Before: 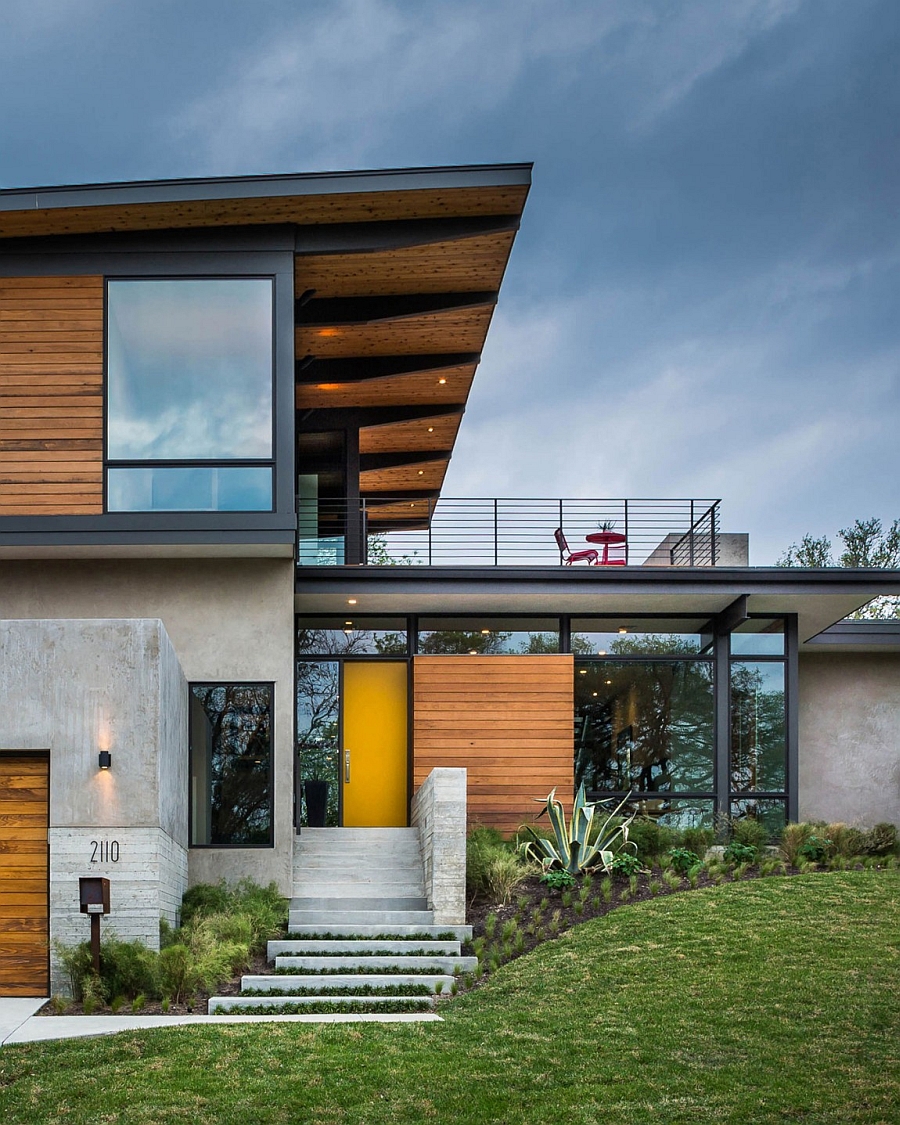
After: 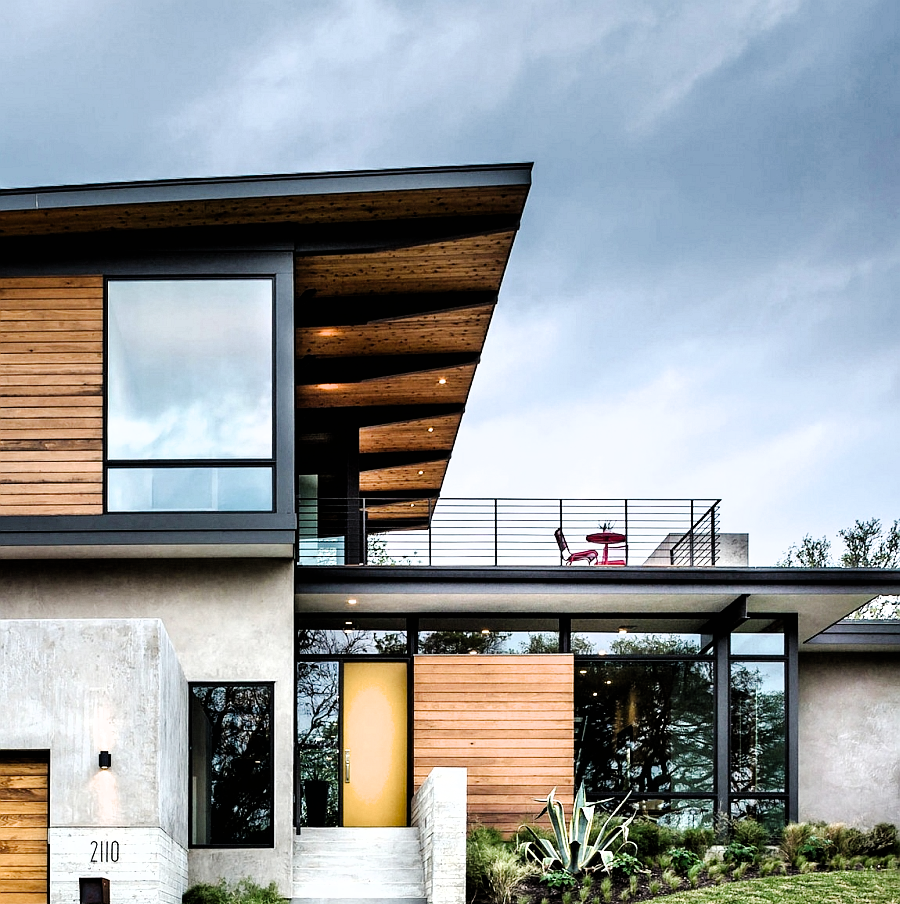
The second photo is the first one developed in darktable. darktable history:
filmic rgb: black relative exposure -8.24 EV, white relative exposure 2.21 EV, hardness 7.14, latitude 84.82%, contrast 1.68, highlights saturation mix -3.07%, shadows ↔ highlights balance -2.31%
tone curve: curves: ch0 [(0, 0) (0.003, 0.004) (0.011, 0.015) (0.025, 0.033) (0.044, 0.058) (0.069, 0.091) (0.1, 0.131) (0.136, 0.179) (0.177, 0.233) (0.224, 0.295) (0.277, 0.364) (0.335, 0.434) (0.399, 0.51) (0.468, 0.583) (0.543, 0.654) (0.623, 0.724) (0.709, 0.789) (0.801, 0.852) (0.898, 0.924) (1, 1)], preserve colors none
exposure: black level correction 0, exposure 0.2 EV, compensate exposure bias true, compensate highlight preservation false
crop: bottom 19.566%
